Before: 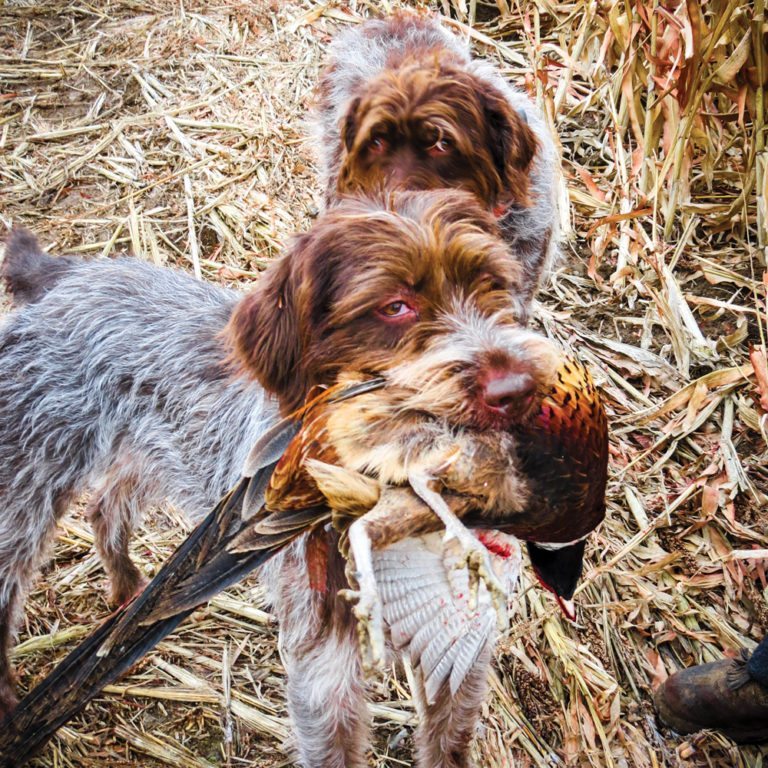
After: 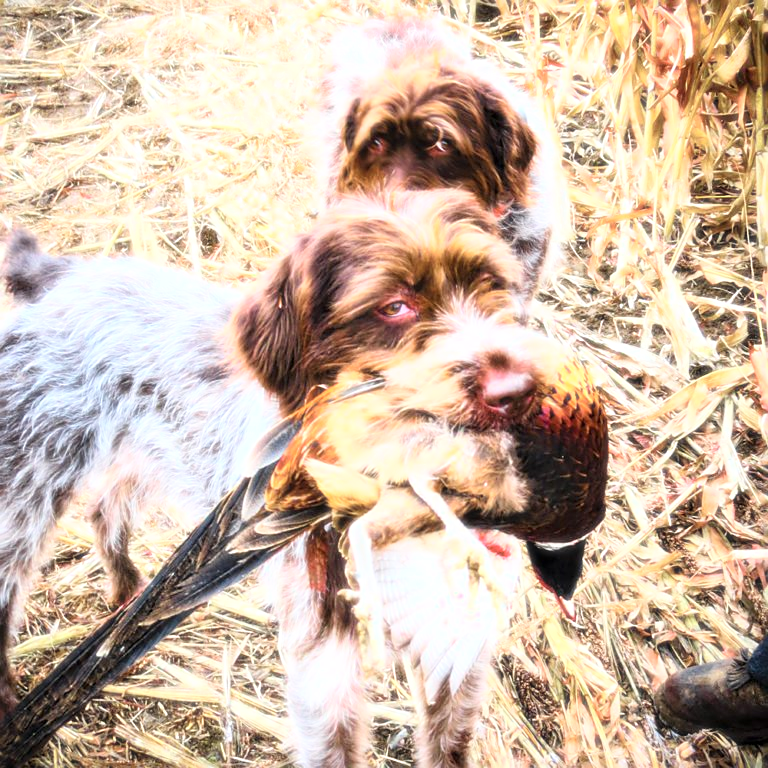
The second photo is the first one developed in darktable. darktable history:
bloom: size 0%, threshold 54.82%, strength 8.31%
sharpen: on, module defaults
exposure: black level correction 0, exposure 0.4 EV, compensate exposure bias true, compensate highlight preservation false
